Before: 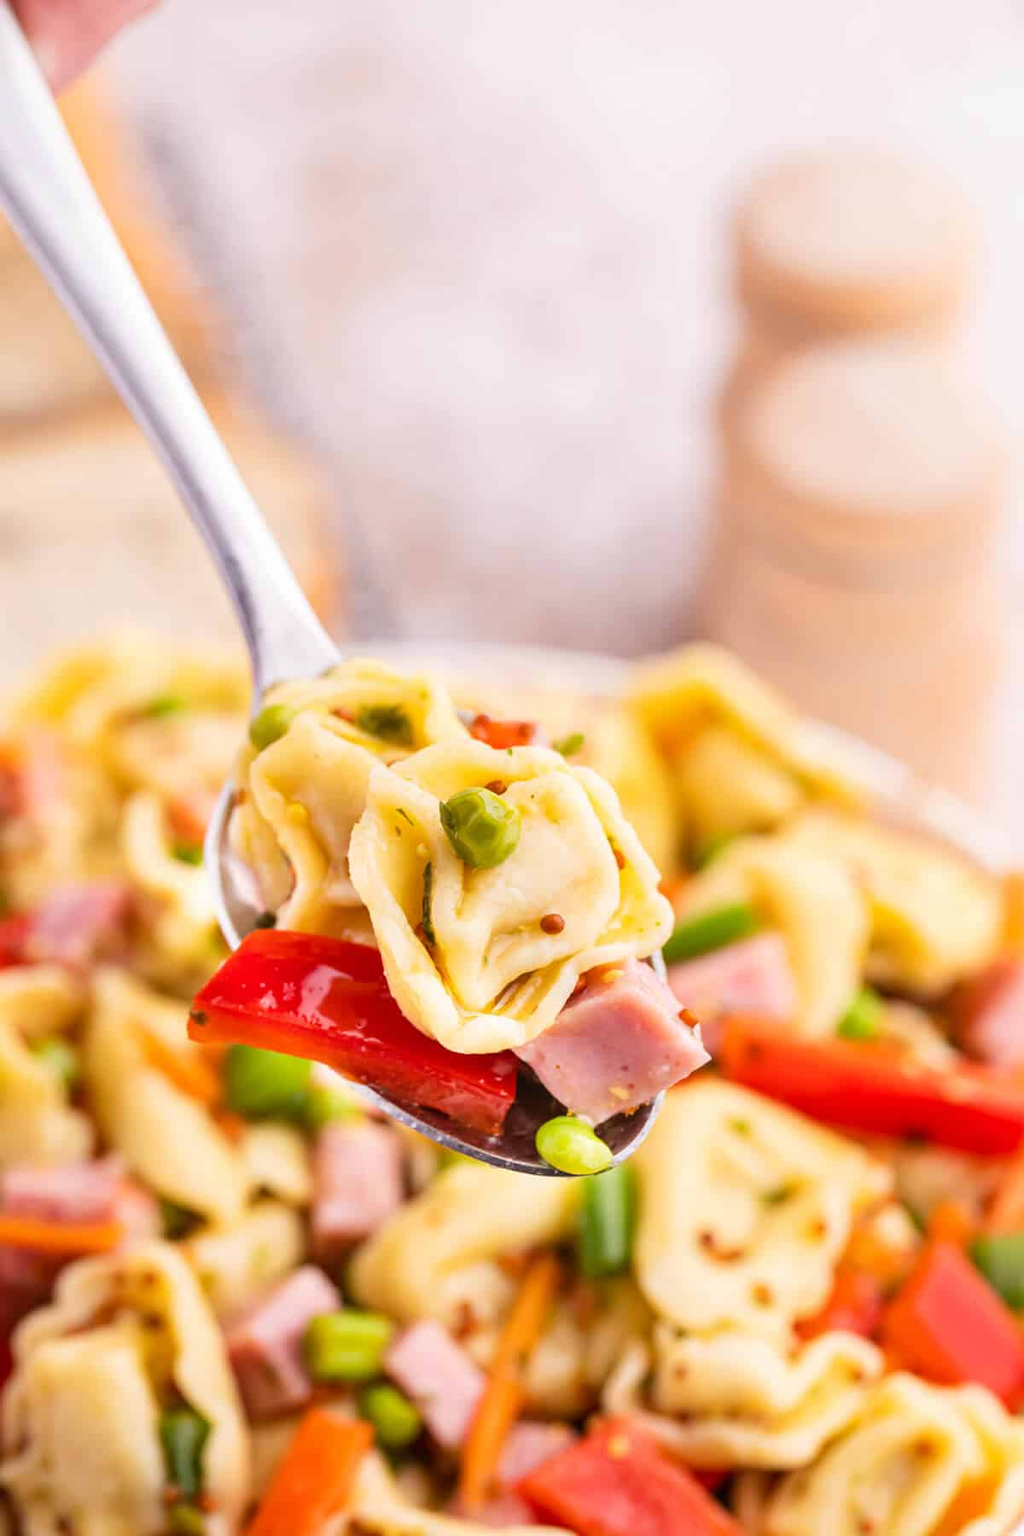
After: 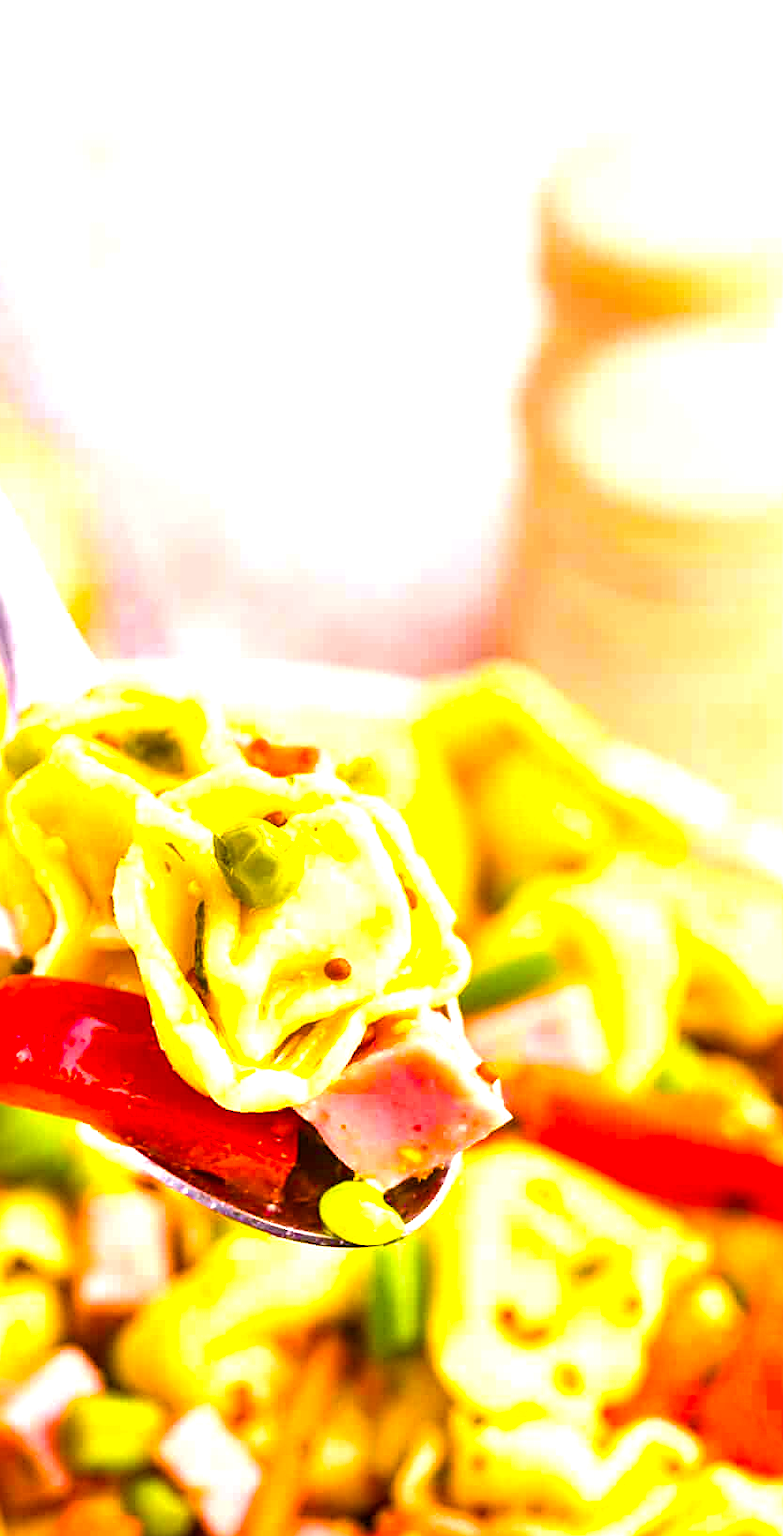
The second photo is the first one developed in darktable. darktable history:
white balance: red 1.009, blue 0.985
sharpen: on, module defaults
crop and rotate: left 24.034%, top 2.838%, right 6.406%, bottom 6.299%
color balance rgb: linear chroma grading › global chroma 25%, perceptual saturation grading › global saturation 40%, perceptual saturation grading › highlights -50%, perceptual saturation grading › shadows 30%, perceptual brilliance grading › global brilliance 25%, global vibrance 60%
